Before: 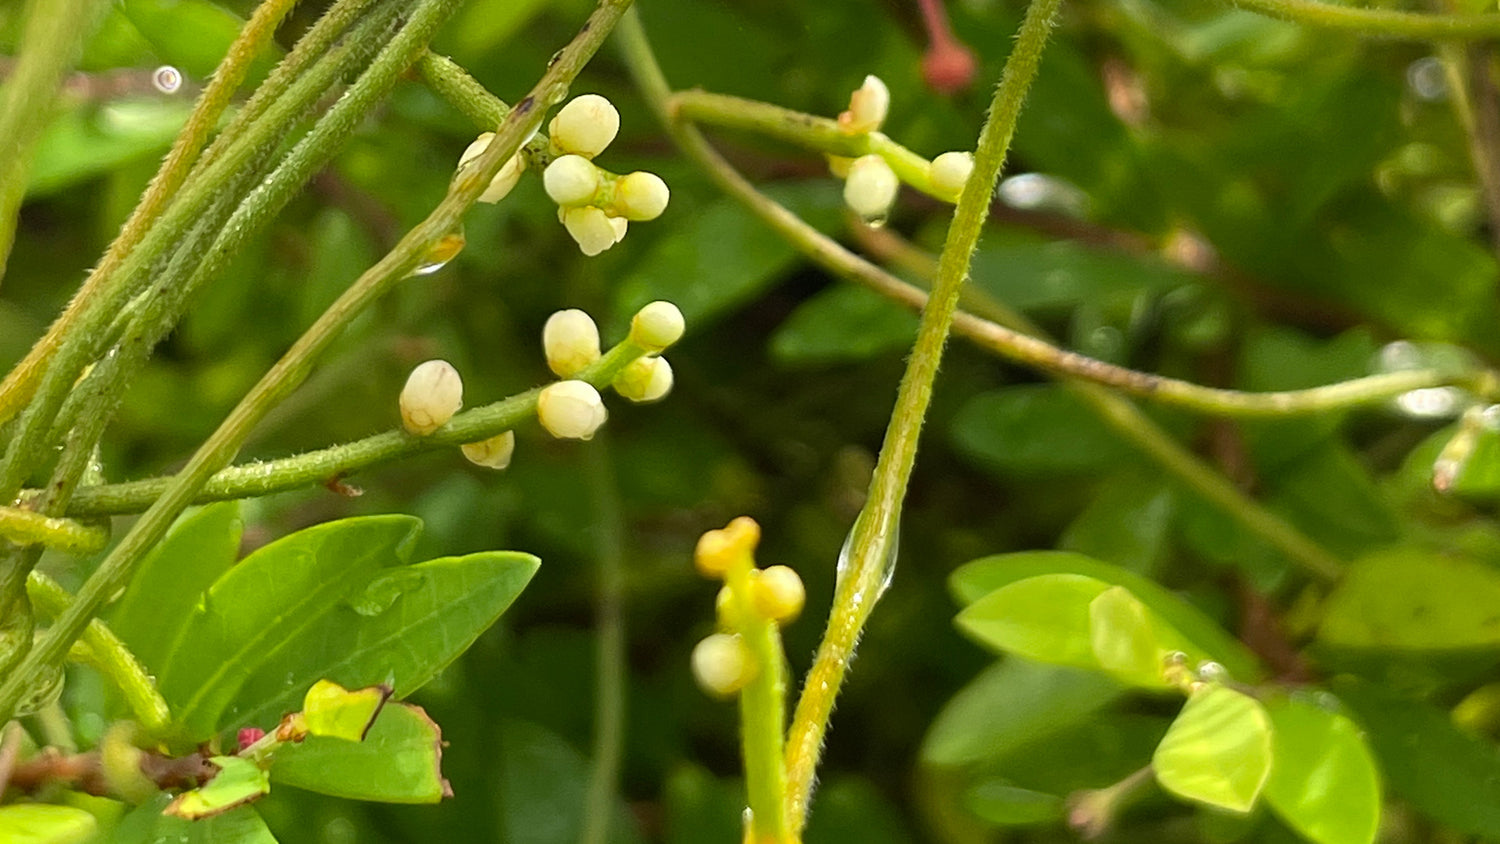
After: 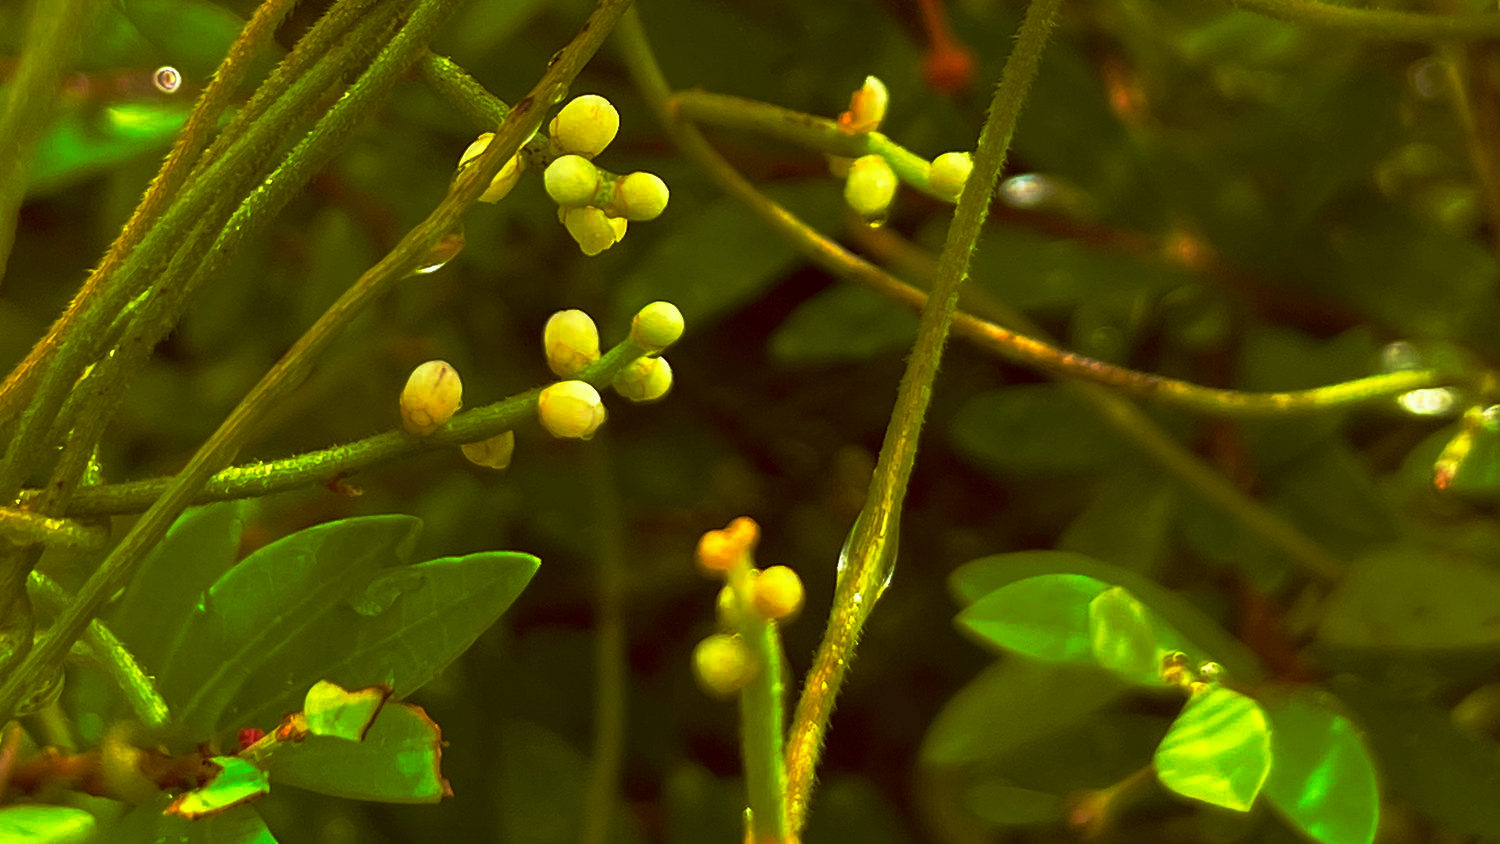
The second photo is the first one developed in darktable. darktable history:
color balance rgb: linear chroma grading › global chroma 15.228%, perceptual saturation grading › global saturation 0.218%, global vibrance 20%
color correction: highlights a* -5.23, highlights b* 9.8, shadows a* 9.48, shadows b* 24.98
base curve: curves: ch0 [(0, 0) (0.564, 0.291) (0.802, 0.731) (1, 1)], preserve colors none
